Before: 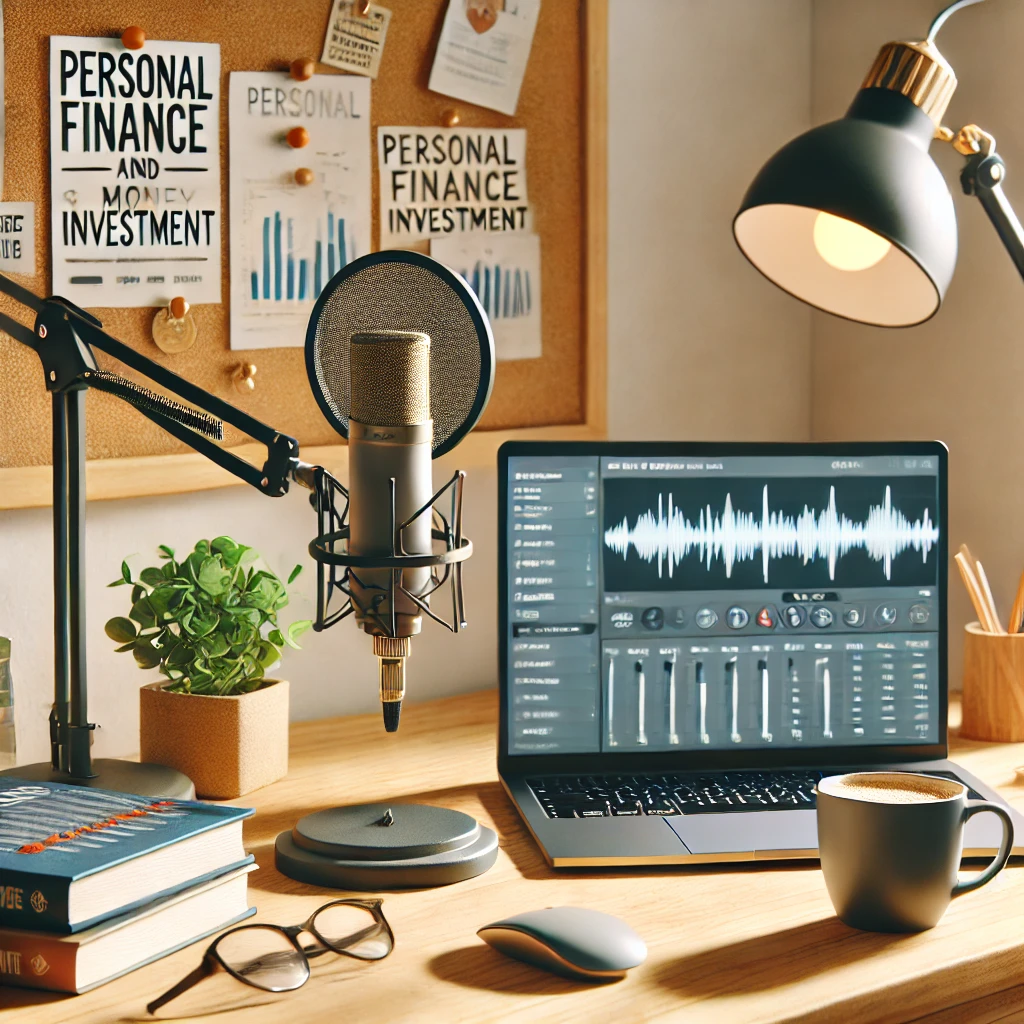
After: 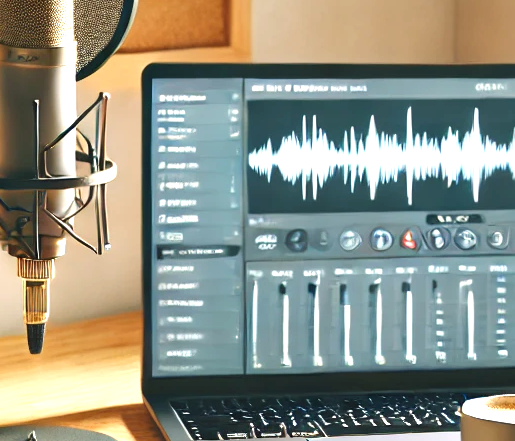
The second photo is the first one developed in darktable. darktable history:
exposure: black level correction 0, exposure 0.701 EV, compensate highlight preservation false
crop: left 34.792%, top 36.97%, right 14.844%, bottom 19.955%
